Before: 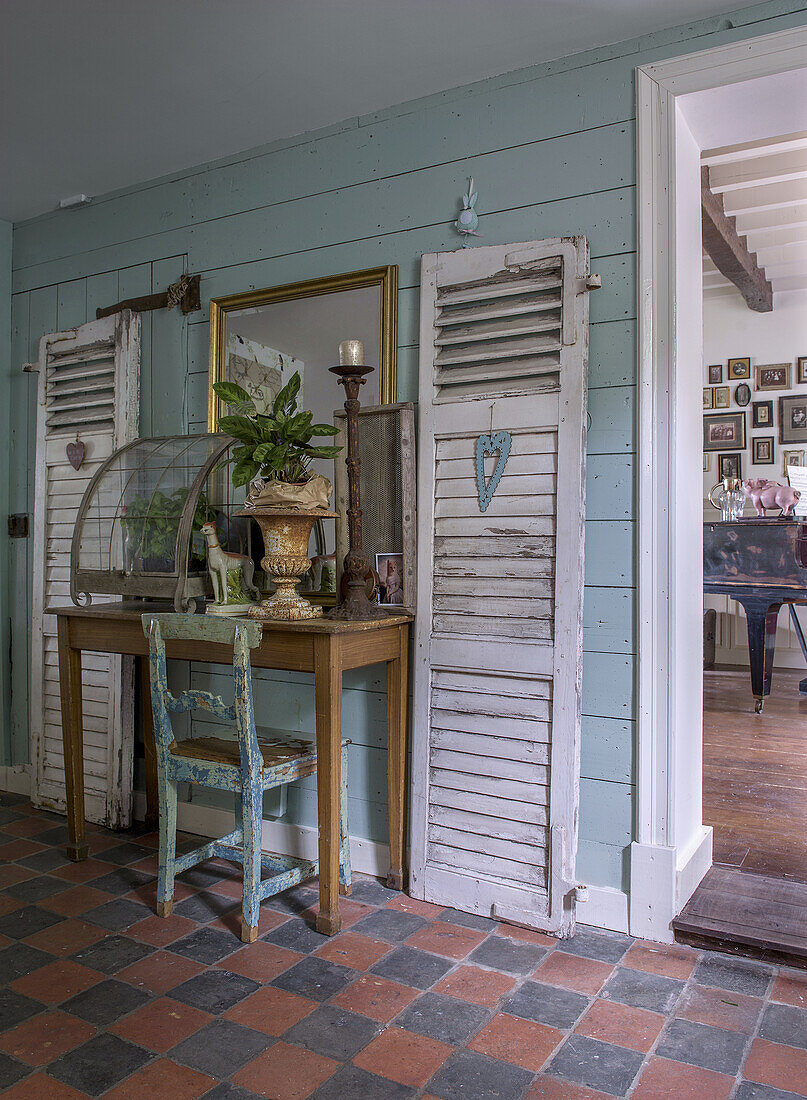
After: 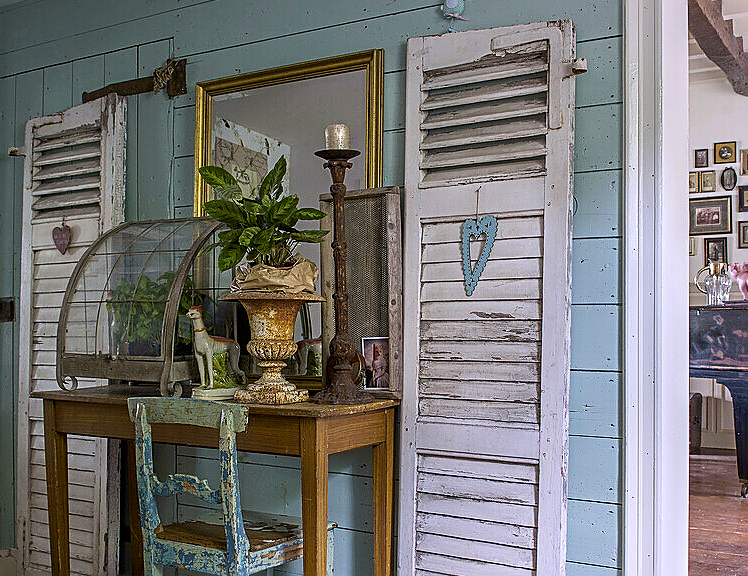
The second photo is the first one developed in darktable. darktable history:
crop: left 1.779%, top 19.698%, right 5.467%, bottom 27.868%
contrast brightness saturation: contrast 0.147, brightness 0.042
color balance rgb: perceptual saturation grading › global saturation 25.891%, global vibrance 20%
sharpen: on, module defaults
